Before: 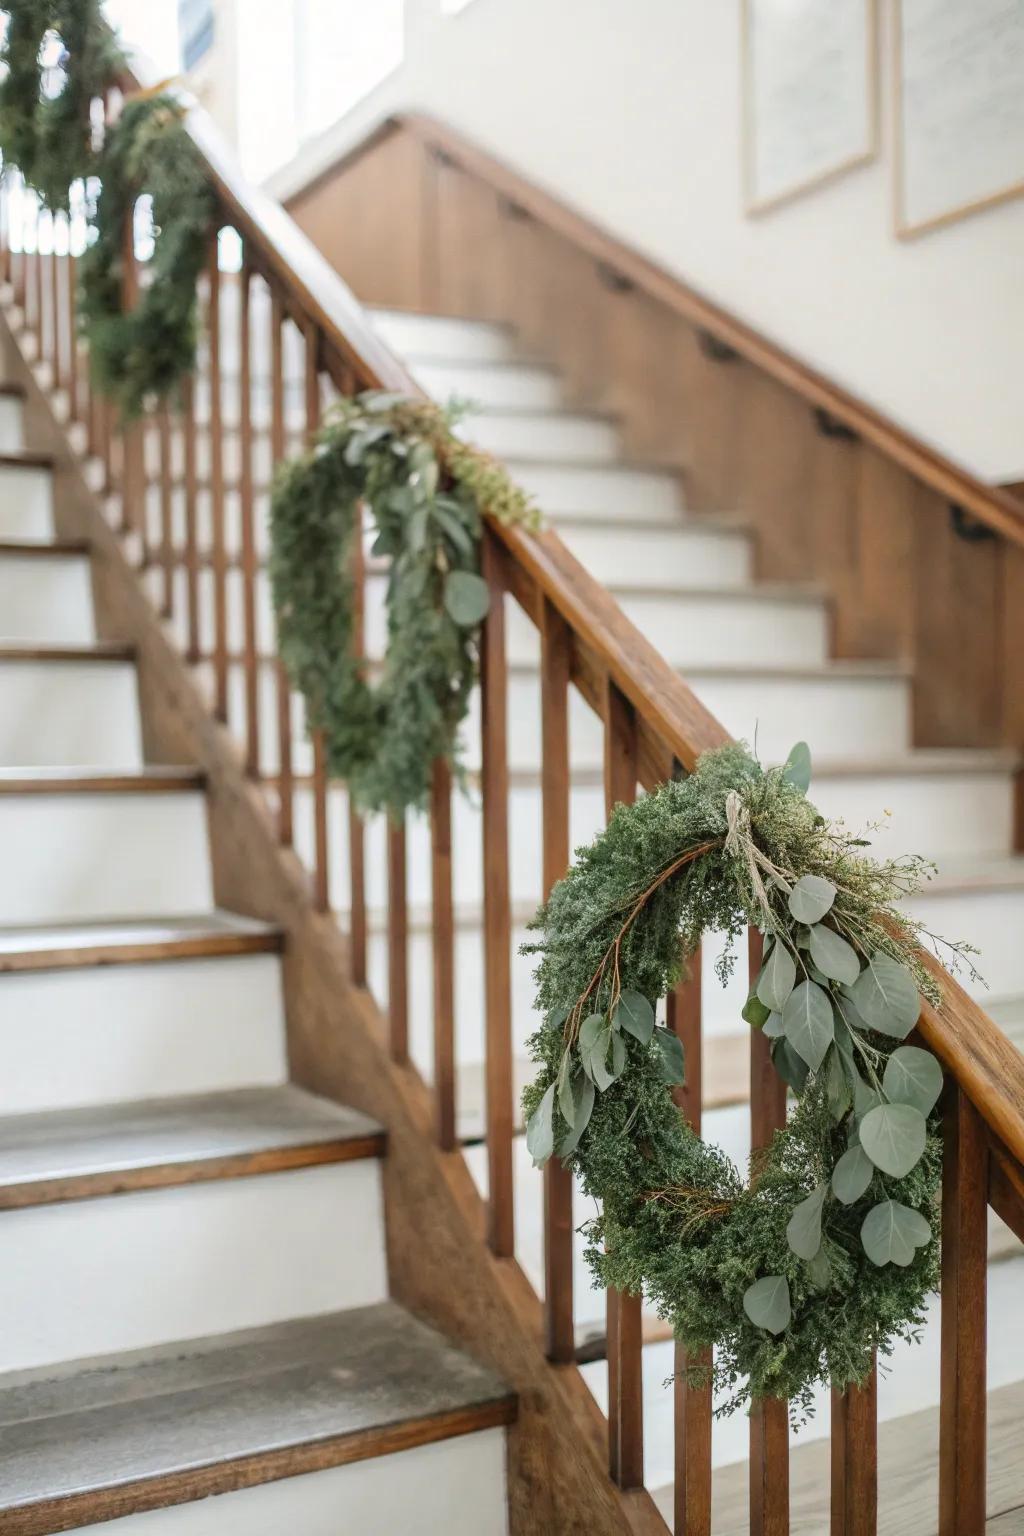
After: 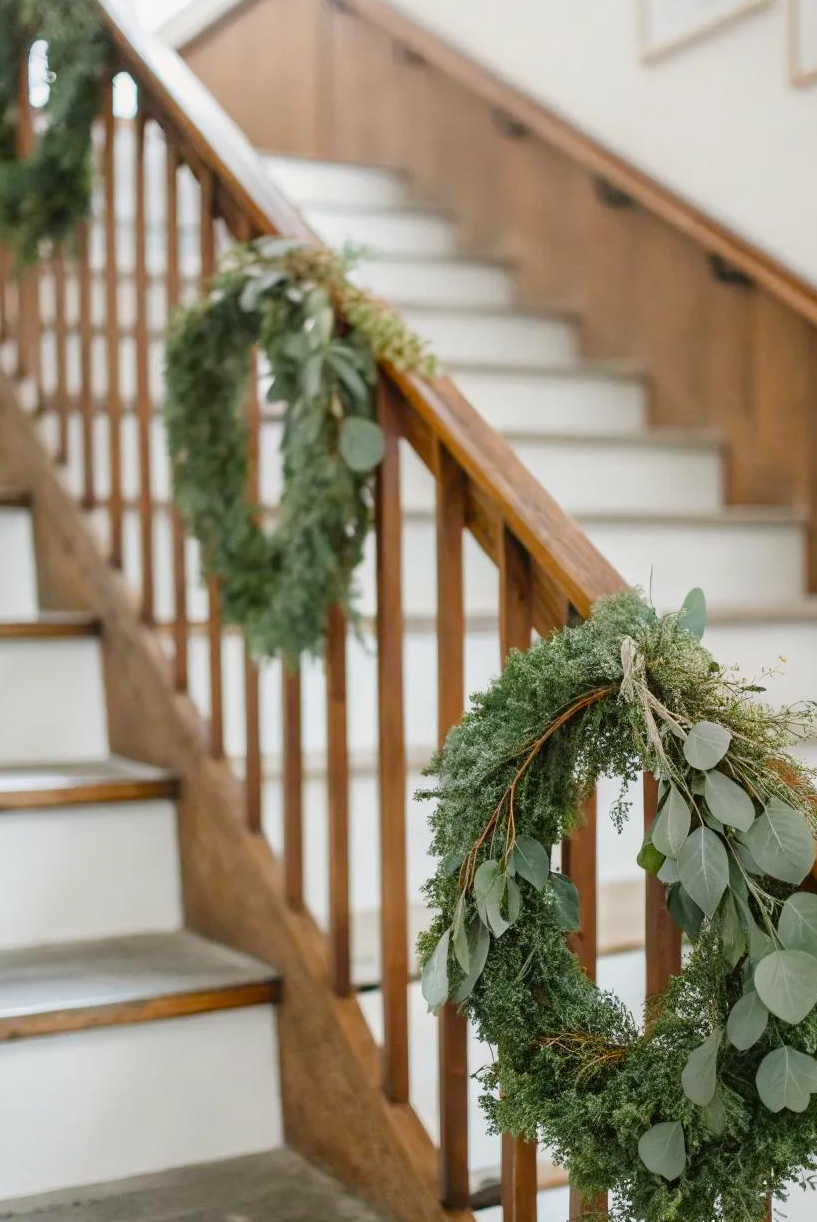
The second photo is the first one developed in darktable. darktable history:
color balance rgb: shadows lift › chroma 0.808%, shadows lift › hue 111.81°, power › hue 208.88°, perceptual saturation grading › global saturation 9%, perceptual saturation grading › highlights -13.323%, perceptual saturation grading › mid-tones 14.641%, perceptual saturation grading › shadows 23.201%, perceptual brilliance grading › global brilliance 1.671%, perceptual brilliance grading › highlights -3.567%
crop and rotate: left 10.278%, top 10.061%, right 9.921%, bottom 10.335%
